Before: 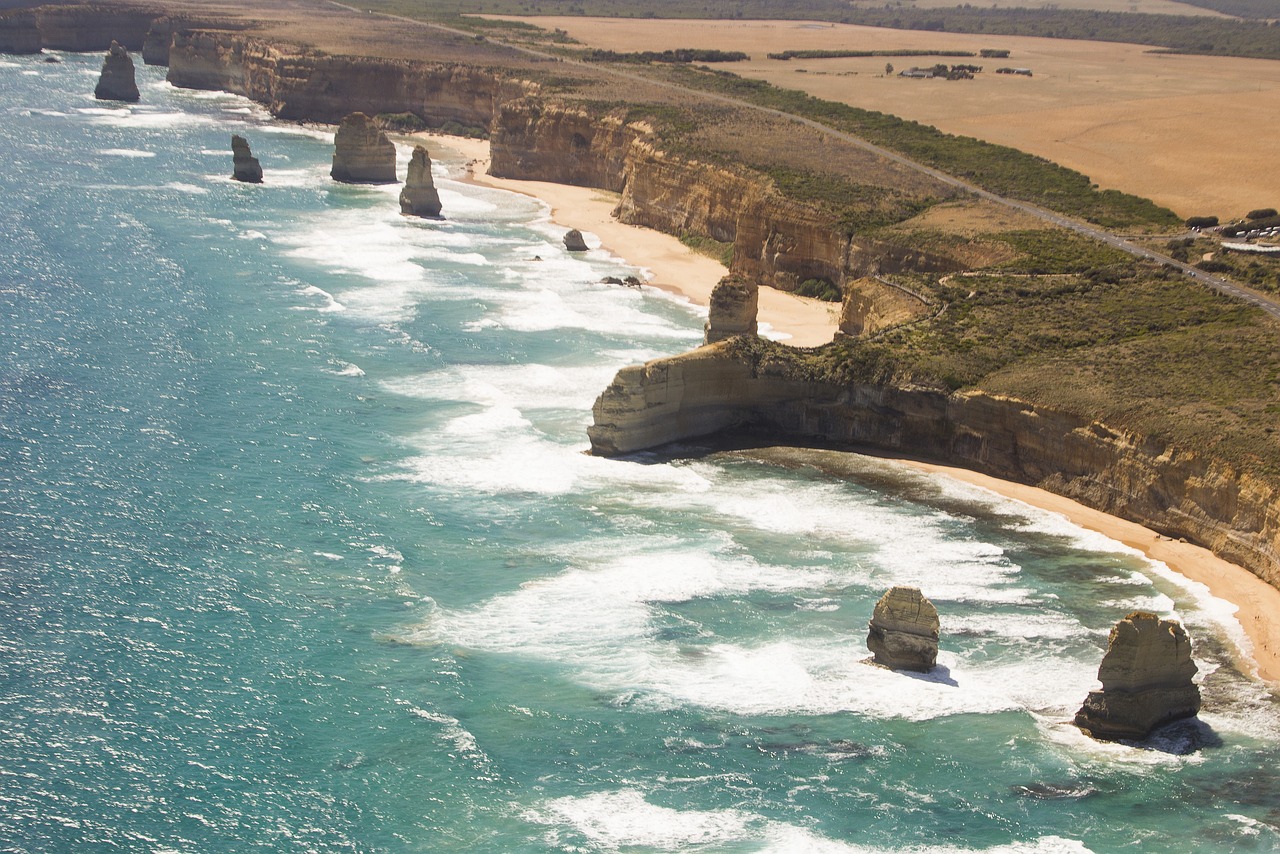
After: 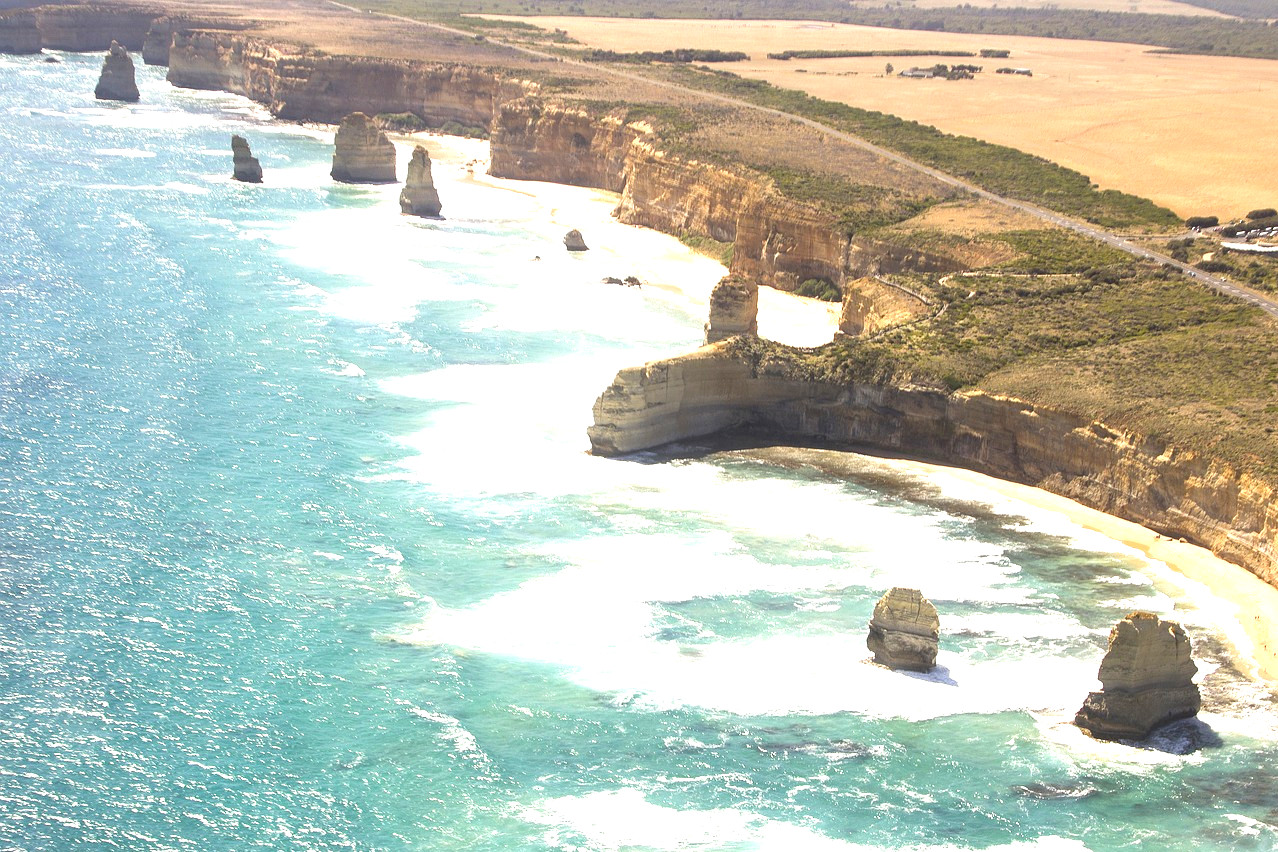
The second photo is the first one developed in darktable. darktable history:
crop: top 0.05%, bottom 0.098%
exposure: black level correction 0, exposure 1.2 EV, compensate exposure bias true, compensate highlight preservation false
